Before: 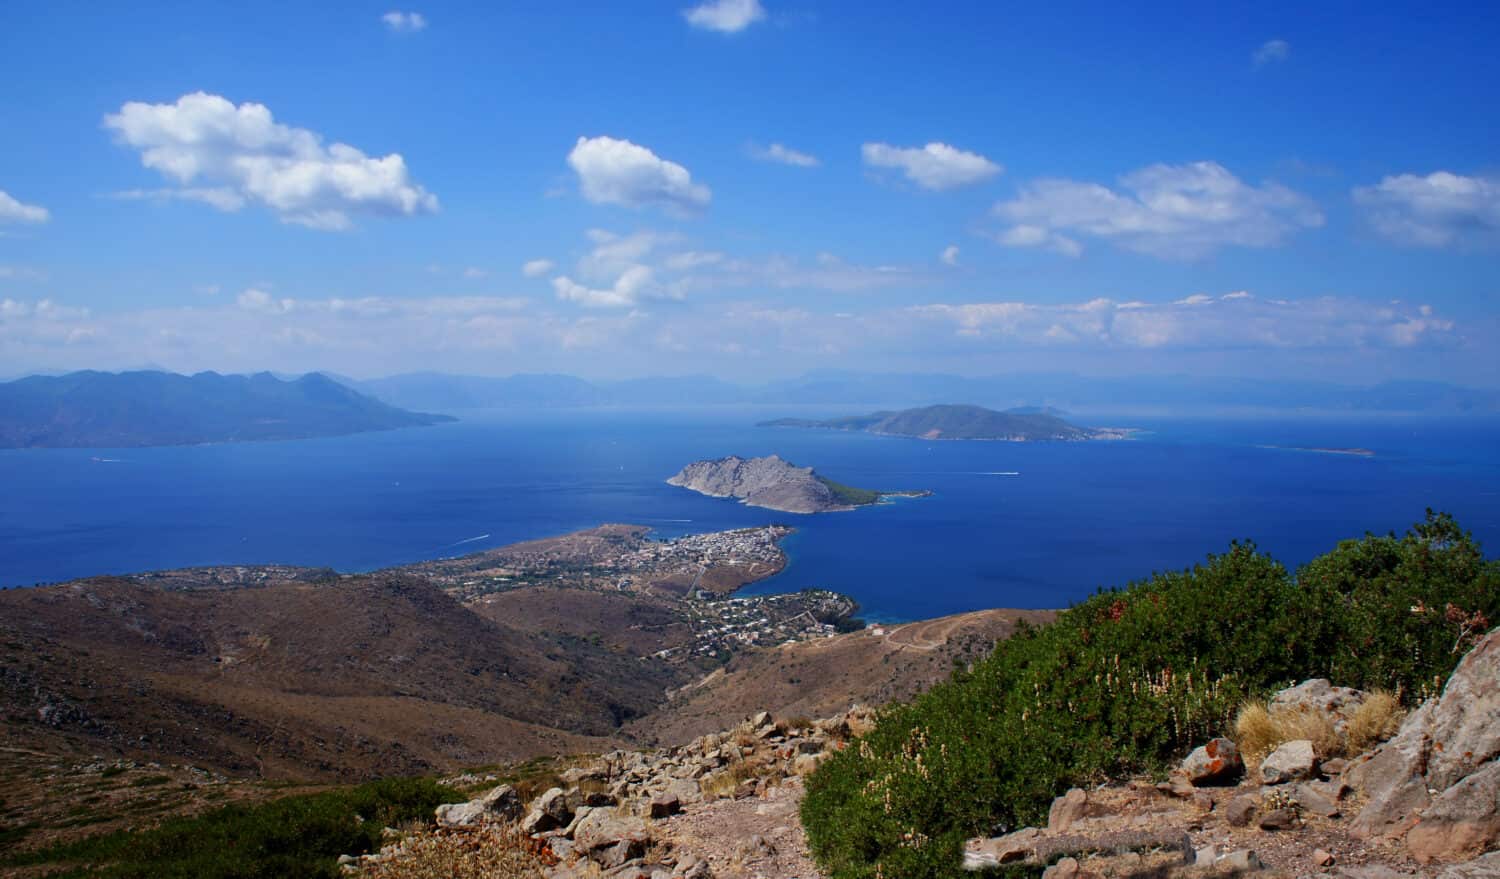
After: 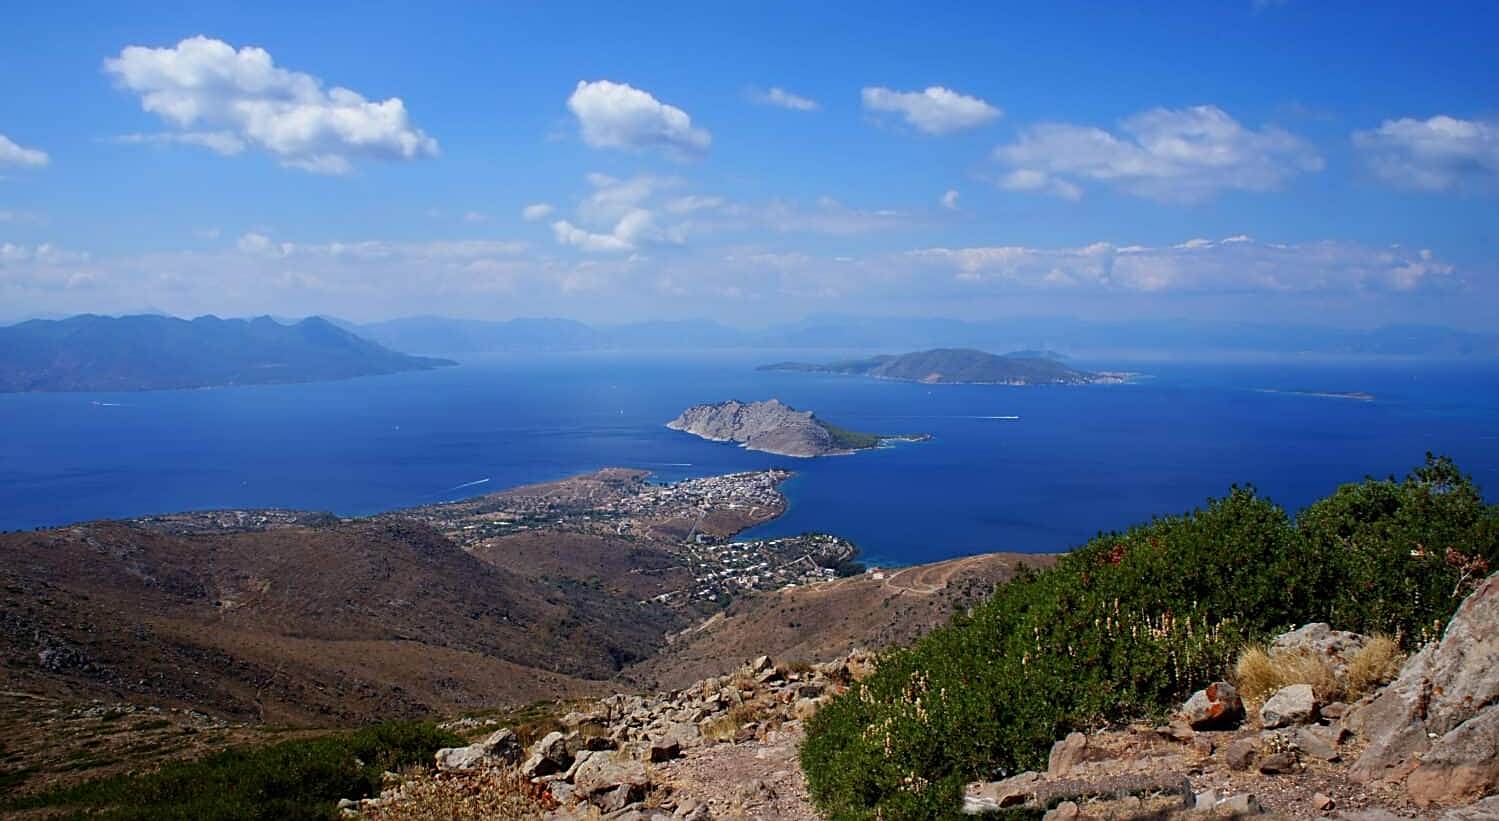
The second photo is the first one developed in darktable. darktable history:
sharpen: on, module defaults
crop and rotate: top 6.532%
